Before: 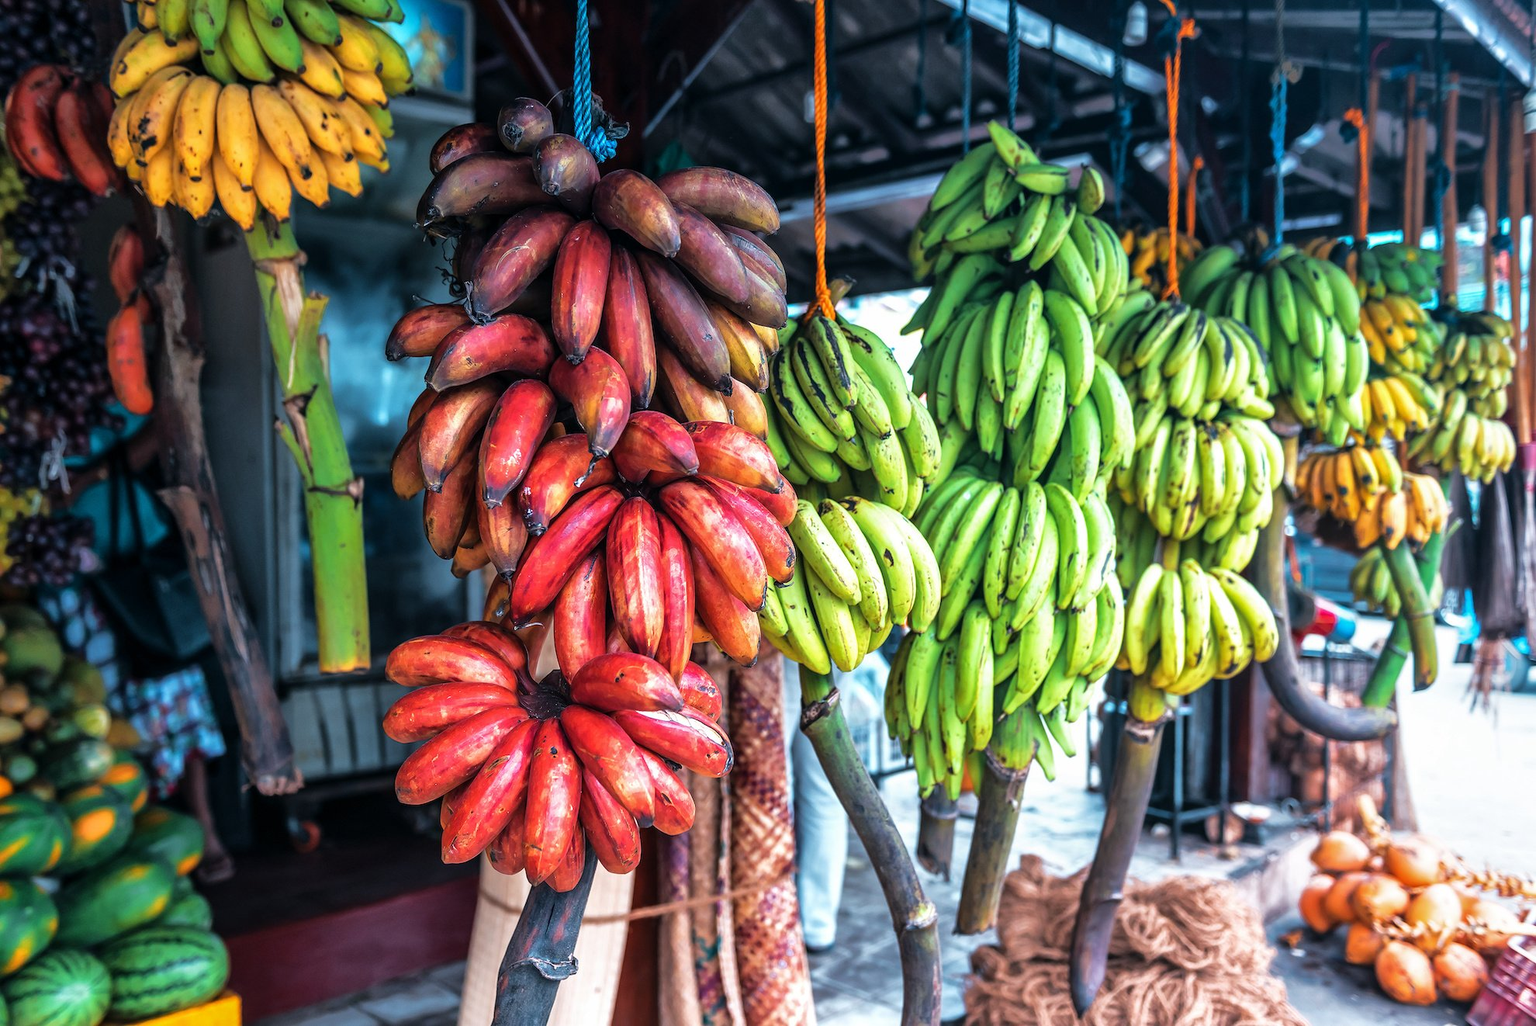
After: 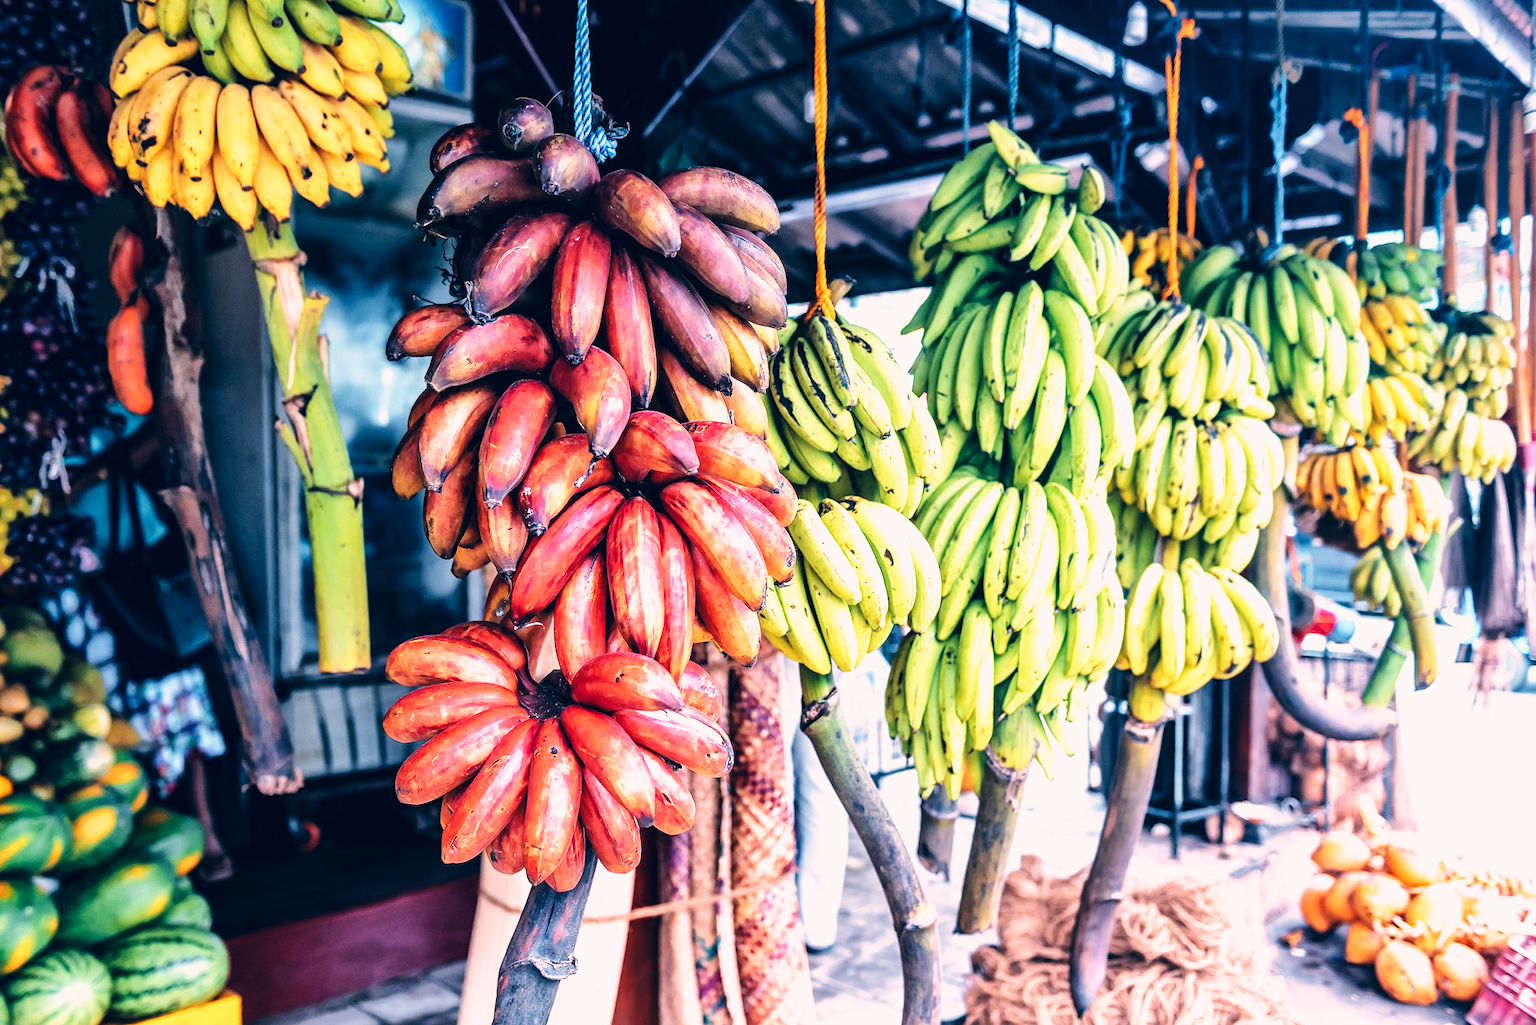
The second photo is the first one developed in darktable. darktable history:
base curve: curves: ch0 [(0, 0.003) (0.001, 0.002) (0.006, 0.004) (0.02, 0.022) (0.048, 0.086) (0.094, 0.234) (0.162, 0.431) (0.258, 0.629) (0.385, 0.8) (0.548, 0.918) (0.751, 0.988) (1, 1)], preserve colors none
color correction: highlights a* 14.46, highlights b* 5.85, shadows a* -5.53, shadows b* -15.24, saturation 0.85
